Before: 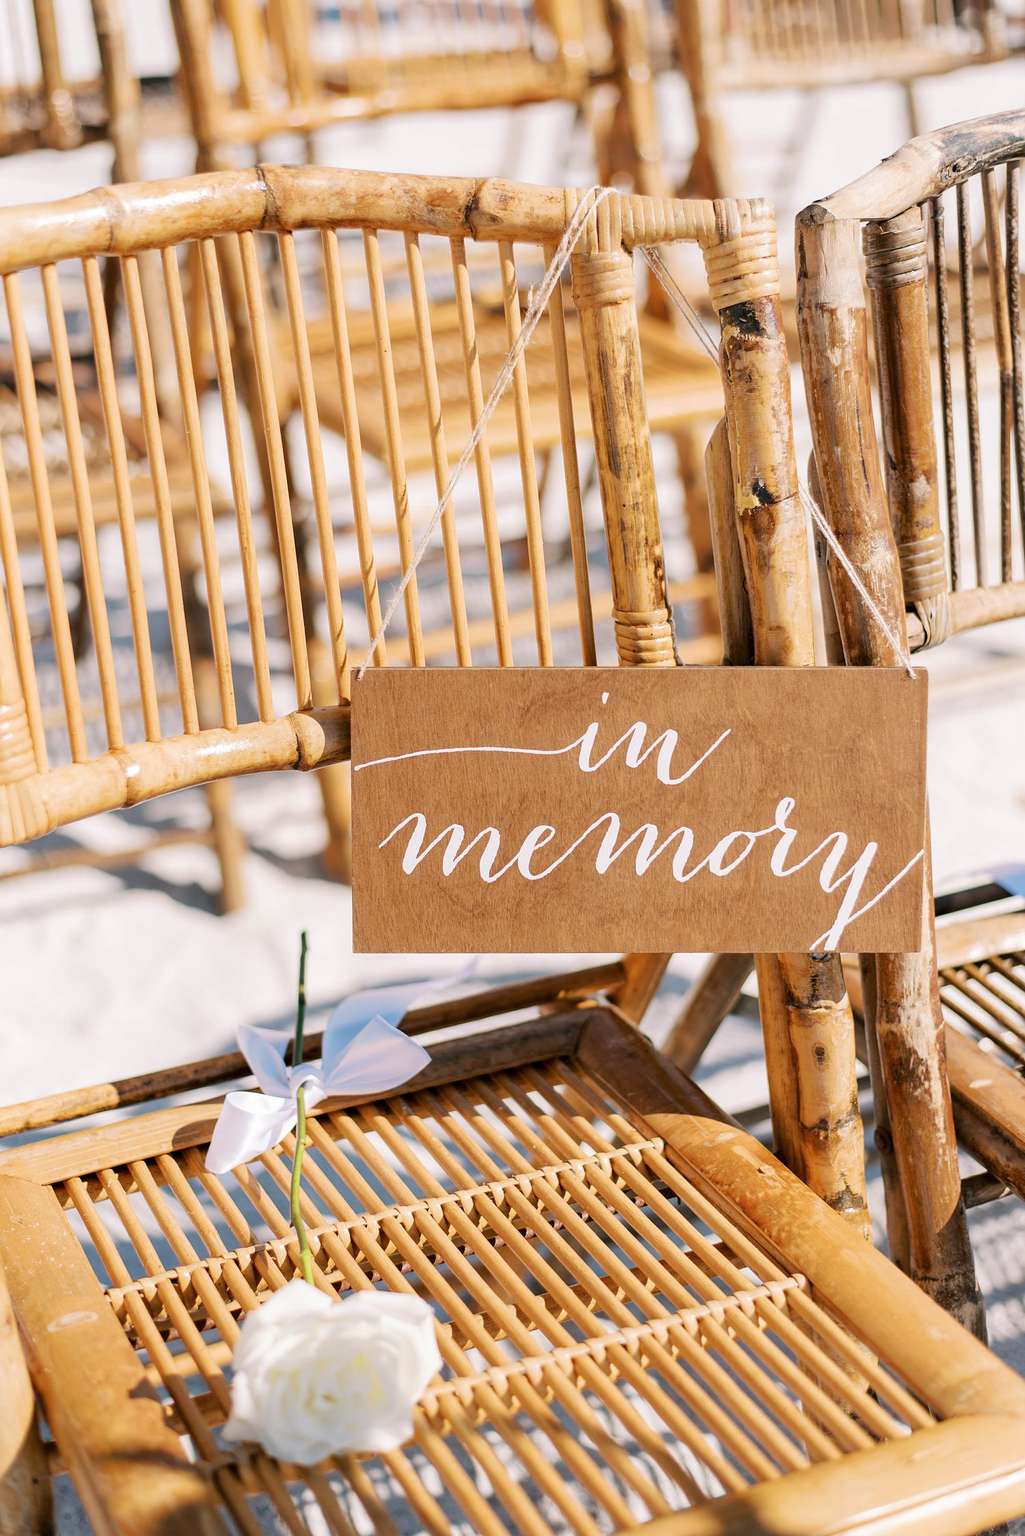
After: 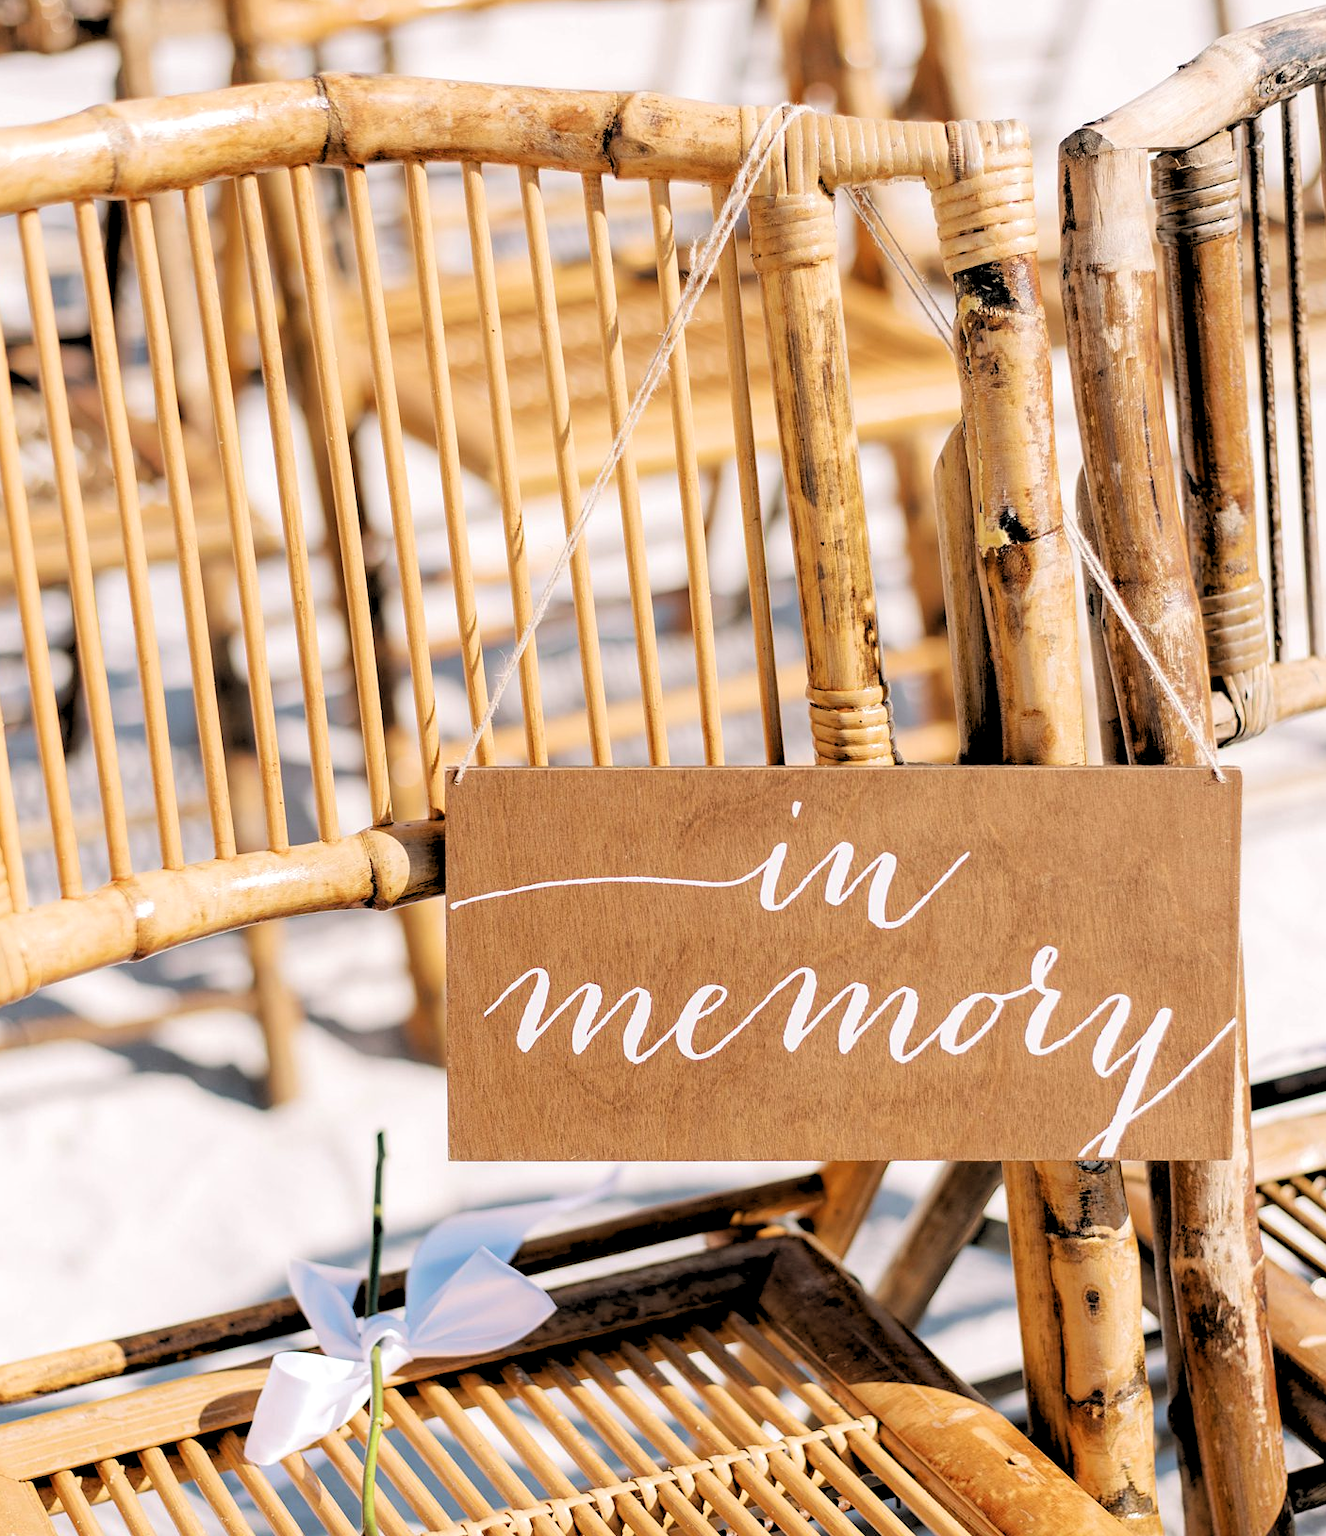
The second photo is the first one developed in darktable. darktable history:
crop: left 2.737%, top 7.287%, right 3.421%, bottom 20.179%
rgb levels: levels [[0.029, 0.461, 0.922], [0, 0.5, 1], [0, 0.5, 1]]
